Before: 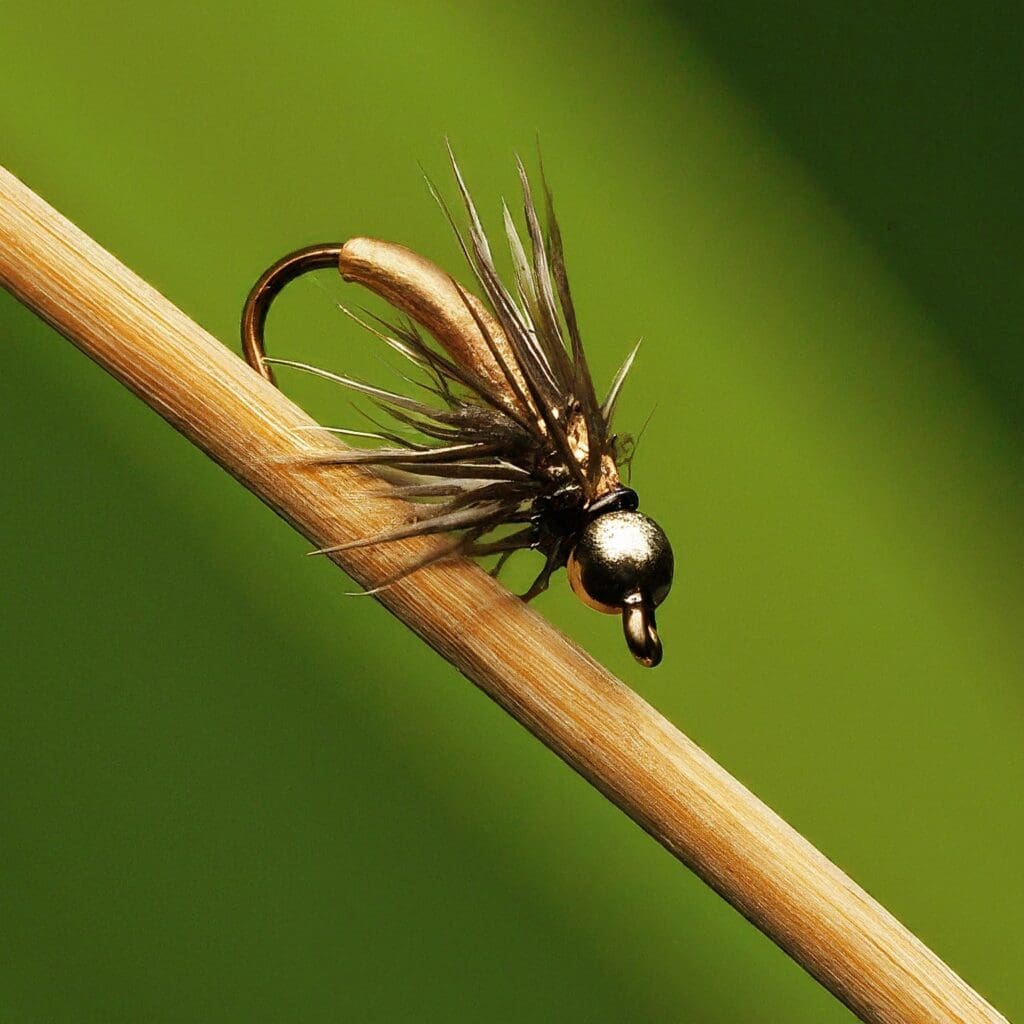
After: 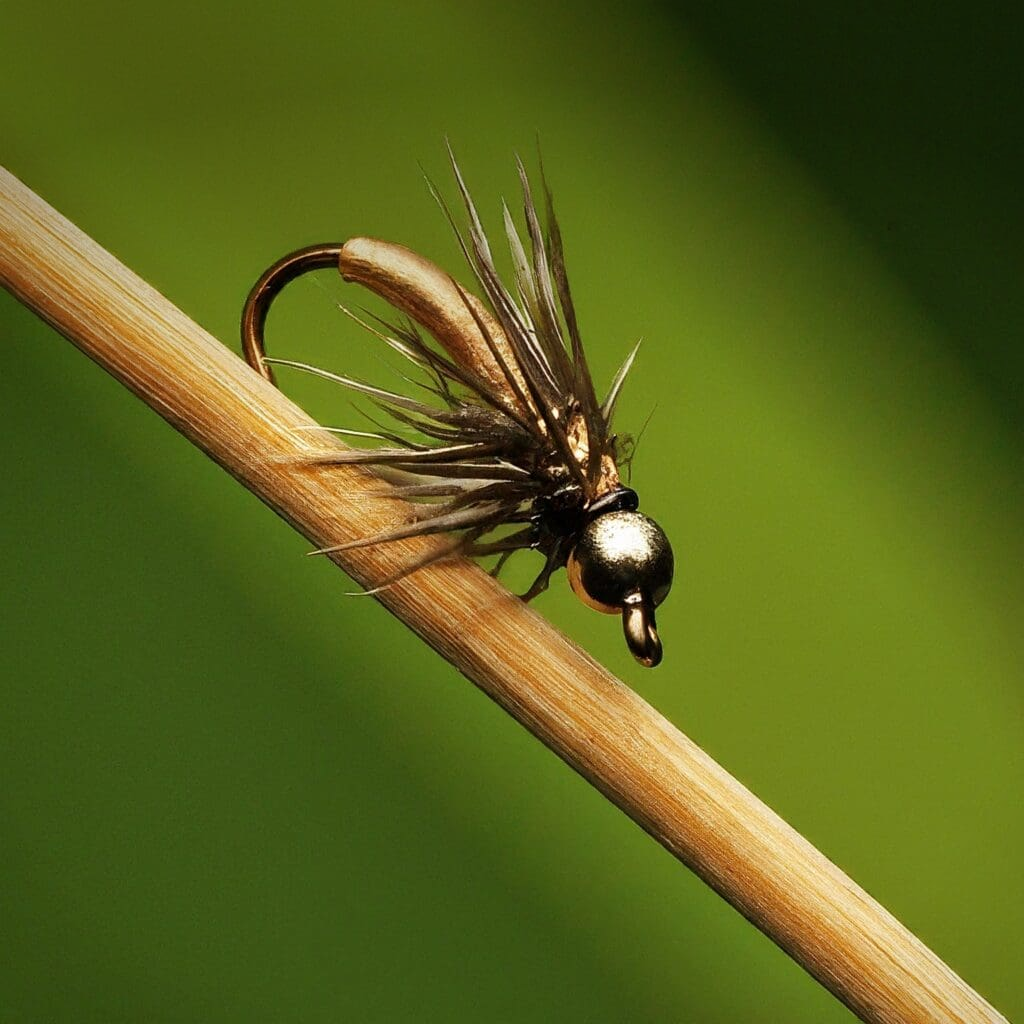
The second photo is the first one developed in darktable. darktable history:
local contrast: mode bilateral grid, contrast 15, coarseness 36, detail 105%, midtone range 0.2
vignetting: fall-off start 97.52%, fall-off radius 100%, brightness -0.574, saturation 0, center (-0.027, 0.404), width/height ratio 1.368, unbound false
